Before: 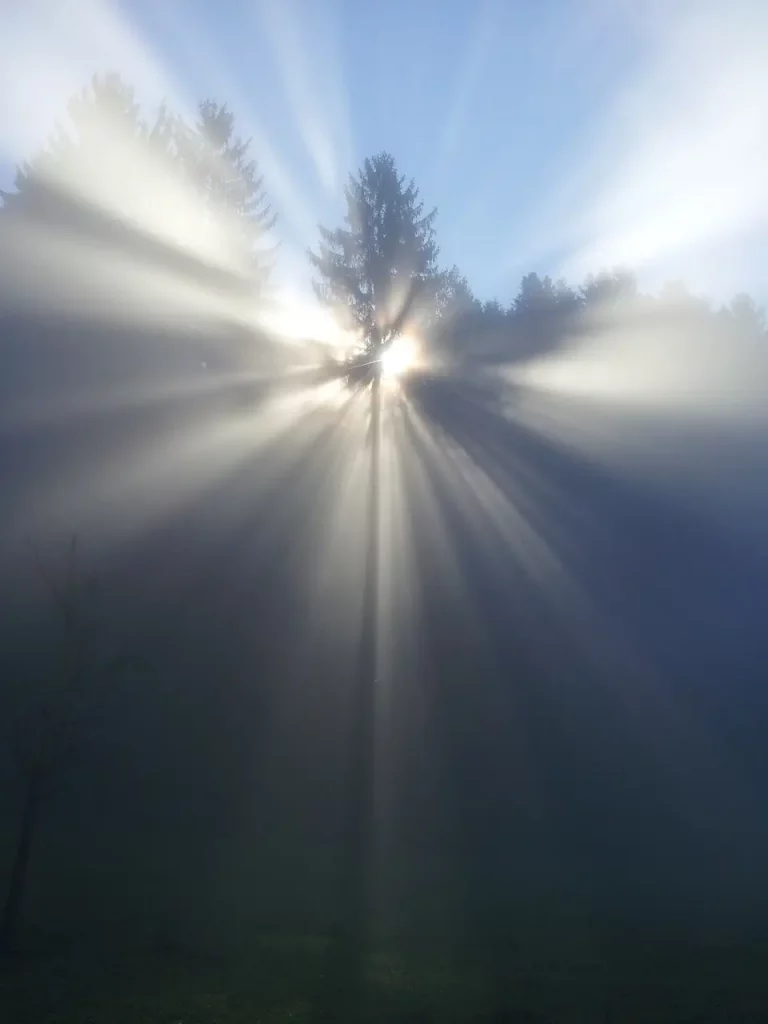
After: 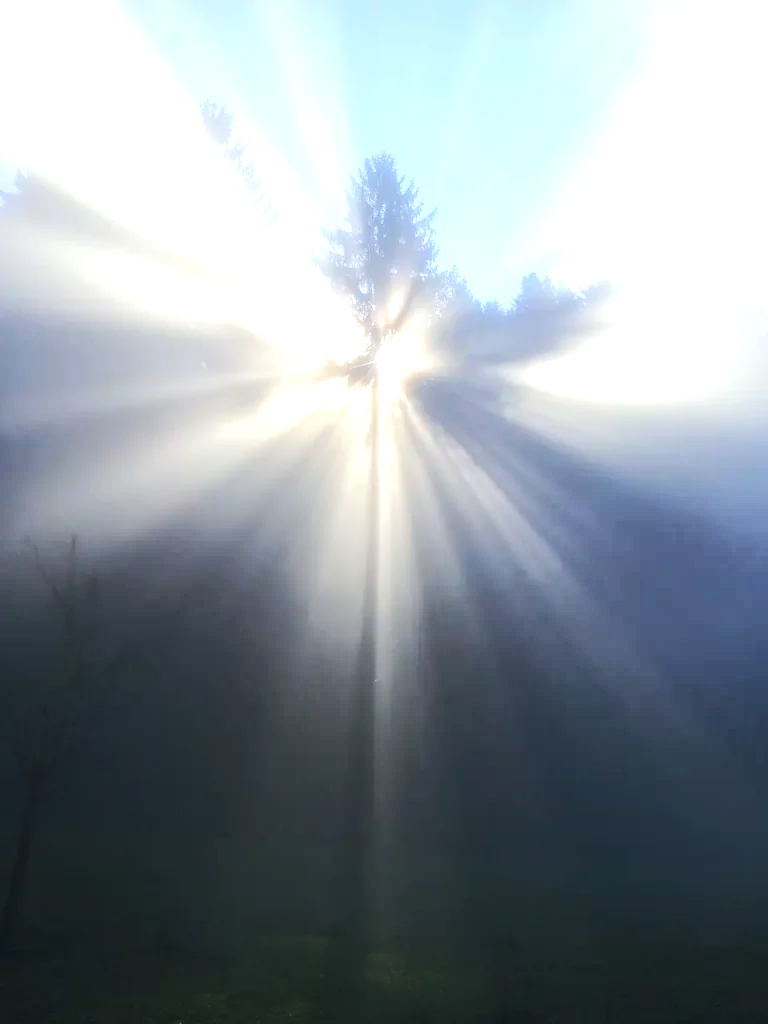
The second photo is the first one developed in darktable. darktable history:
exposure: exposure 0.6 EV, compensate highlight preservation false
rgb curve: curves: ch0 [(0, 0) (0.284, 0.292) (0.505, 0.644) (1, 1)]; ch1 [(0, 0) (0.284, 0.292) (0.505, 0.644) (1, 1)]; ch2 [(0, 0) (0.284, 0.292) (0.505, 0.644) (1, 1)], compensate middle gray true
tone equalizer: -8 EV -0.417 EV, -7 EV -0.389 EV, -6 EV -0.333 EV, -5 EV -0.222 EV, -3 EV 0.222 EV, -2 EV 0.333 EV, -1 EV 0.389 EV, +0 EV 0.417 EV, edges refinement/feathering 500, mask exposure compensation -1.57 EV, preserve details no
